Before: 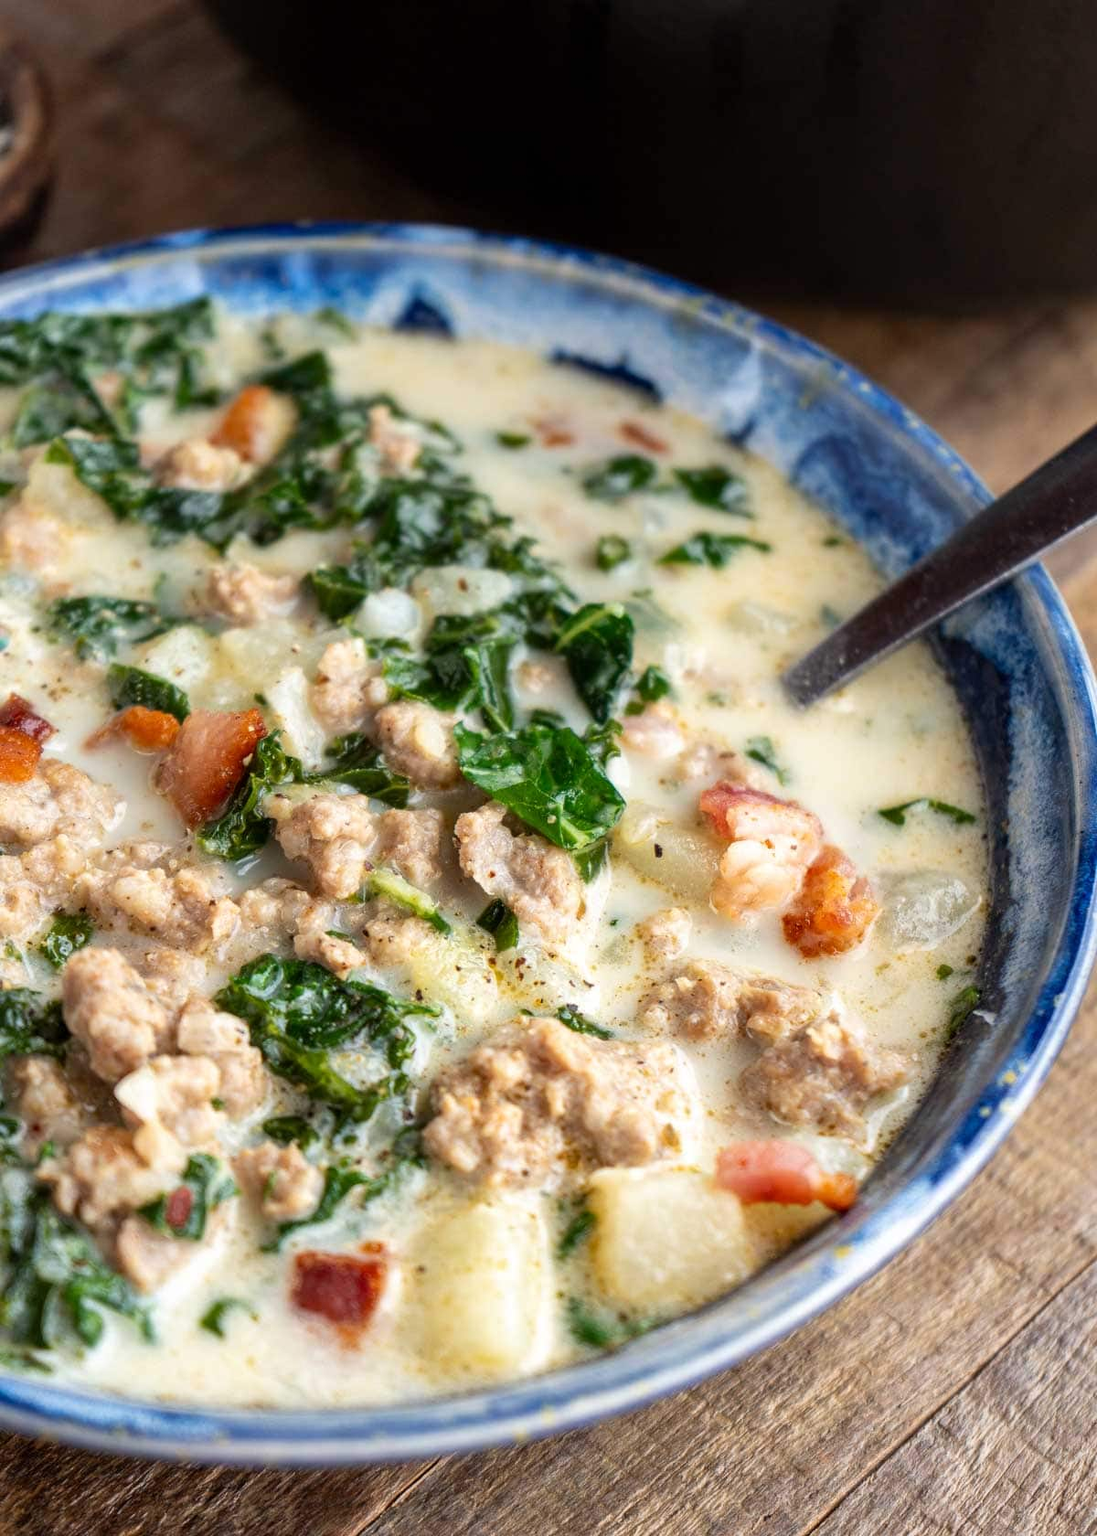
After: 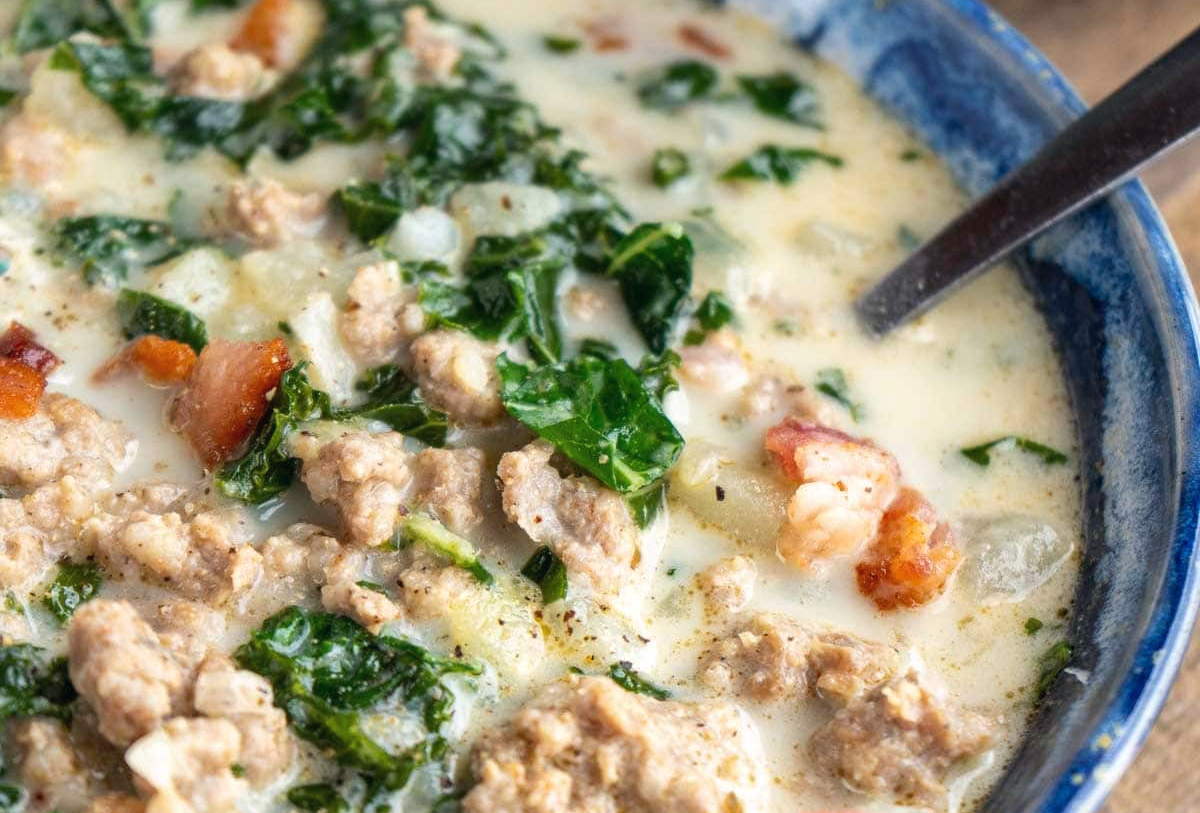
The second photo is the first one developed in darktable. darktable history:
color balance: mode lift, gamma, gain (sRGB), lift [1, 1, 1.022, 1.026]
crop and rotate: top 26.056%, bottom 25.543%
